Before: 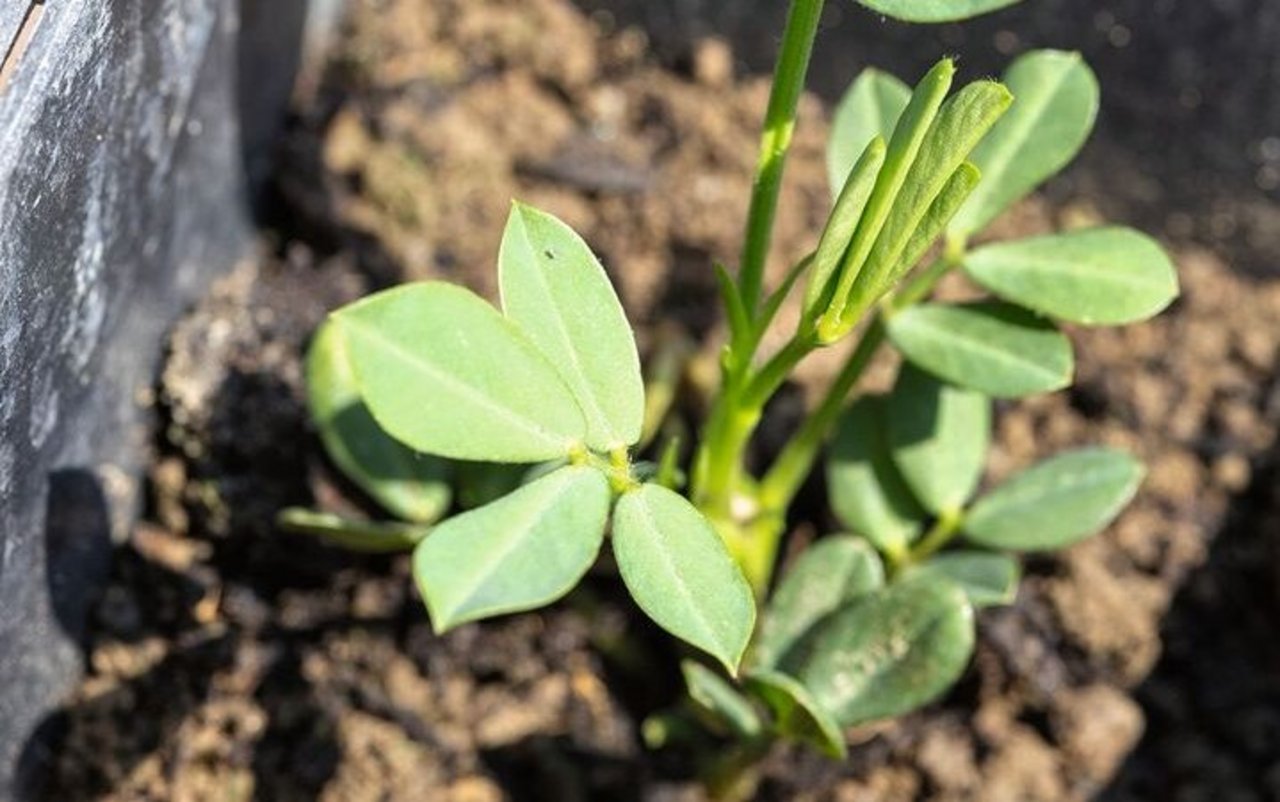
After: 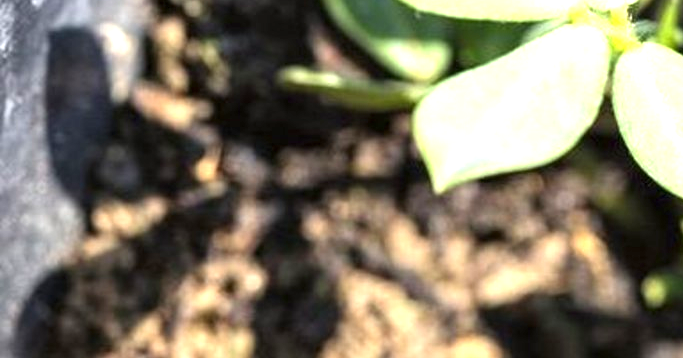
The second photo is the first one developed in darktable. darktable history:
crop and rotate: top 55.067%, right 46.632%, bottom 0.229%
exposure: exposure 1.143 EV, compensate exposure bias true, compensate highlight preservation false
